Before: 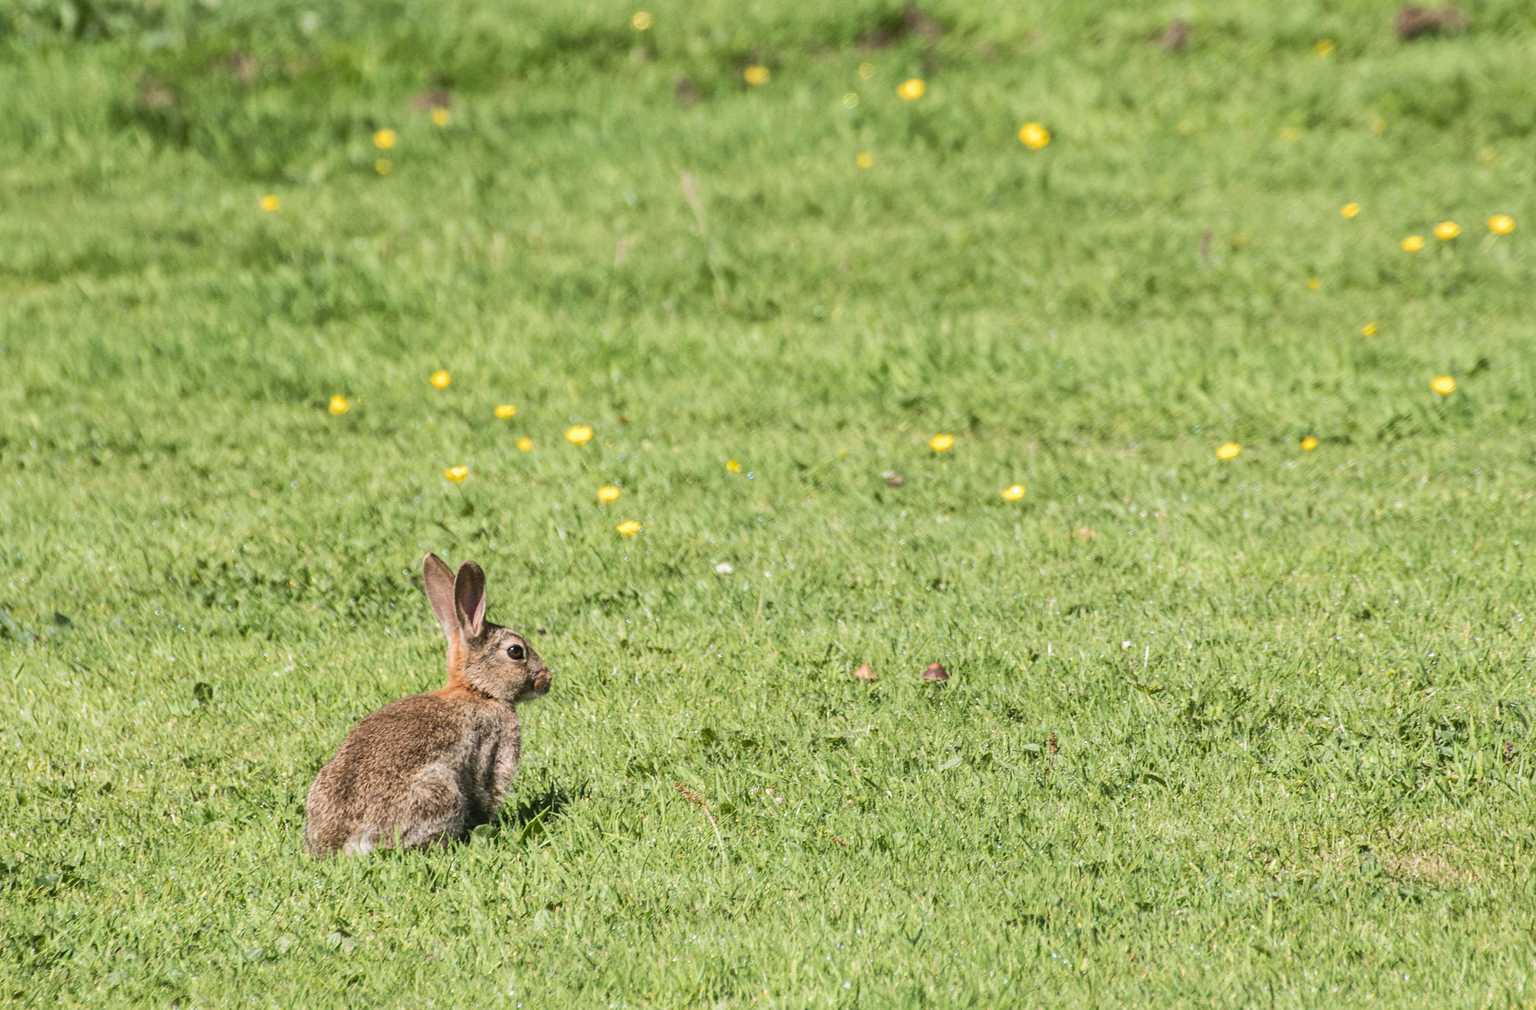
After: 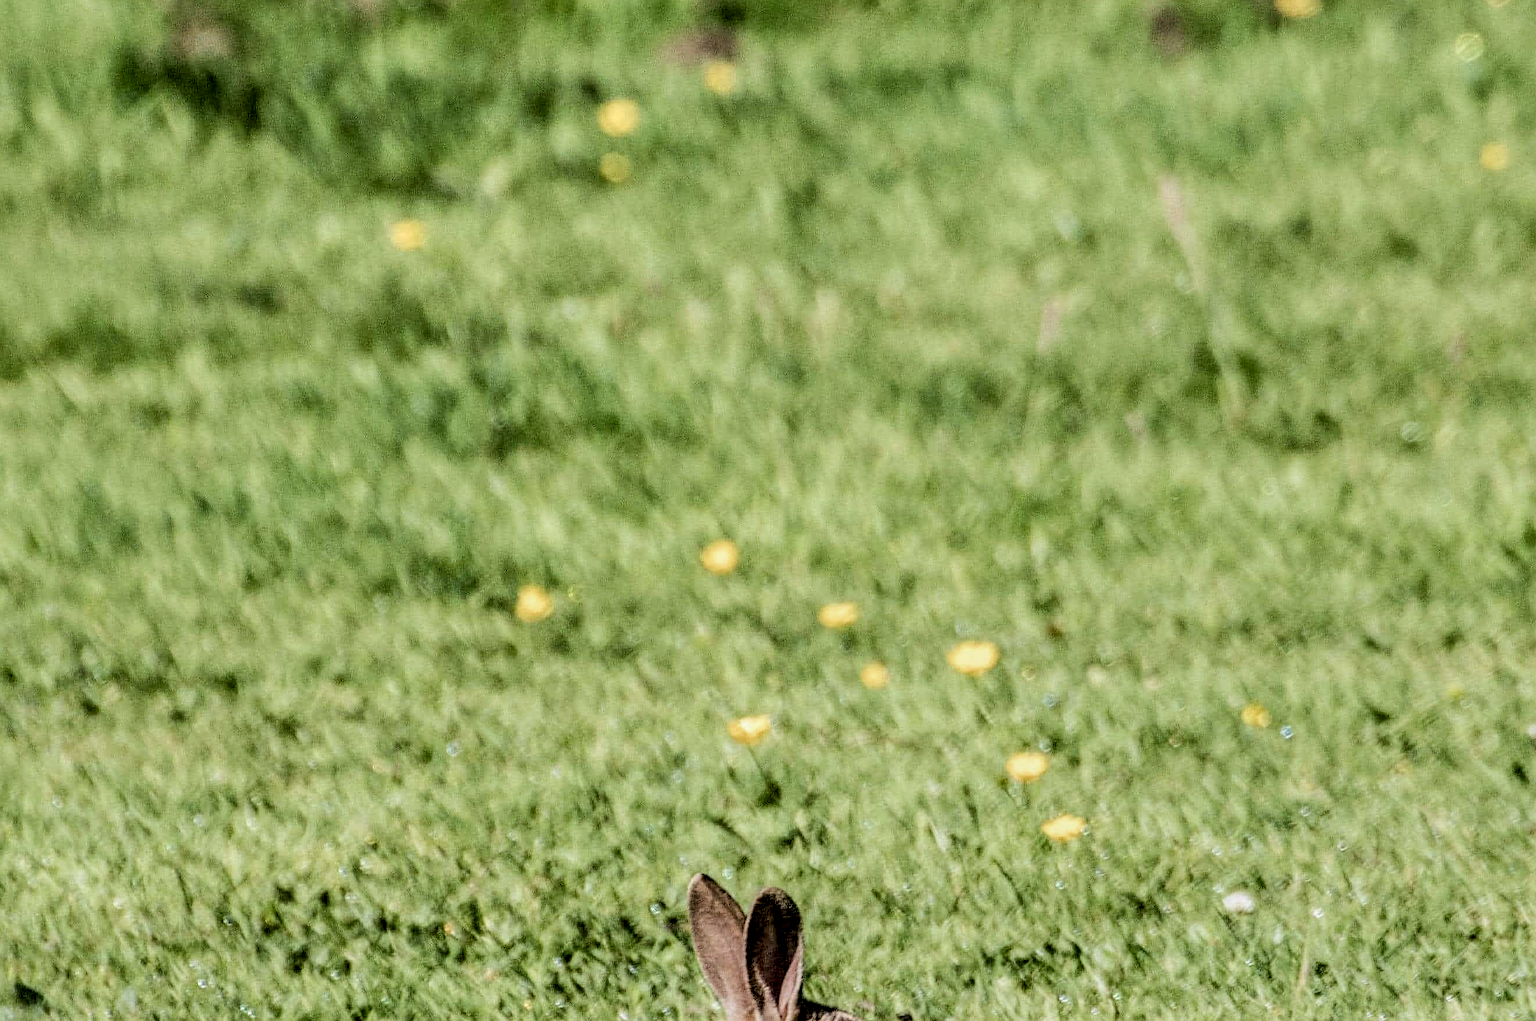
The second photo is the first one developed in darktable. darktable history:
local contrast: highlights 20%, detail 197%
crop and rotate: left 3.044%, top 7.429%, right 42.208%, bottom 37.226%
sharpen: on, module defaults
filmic rgb: black relative exposure -7.09 EV, white relative exposure 5.37 EV, hardness 3.03, color science v4 (2020), iterations of high-quality reconstruction 0
